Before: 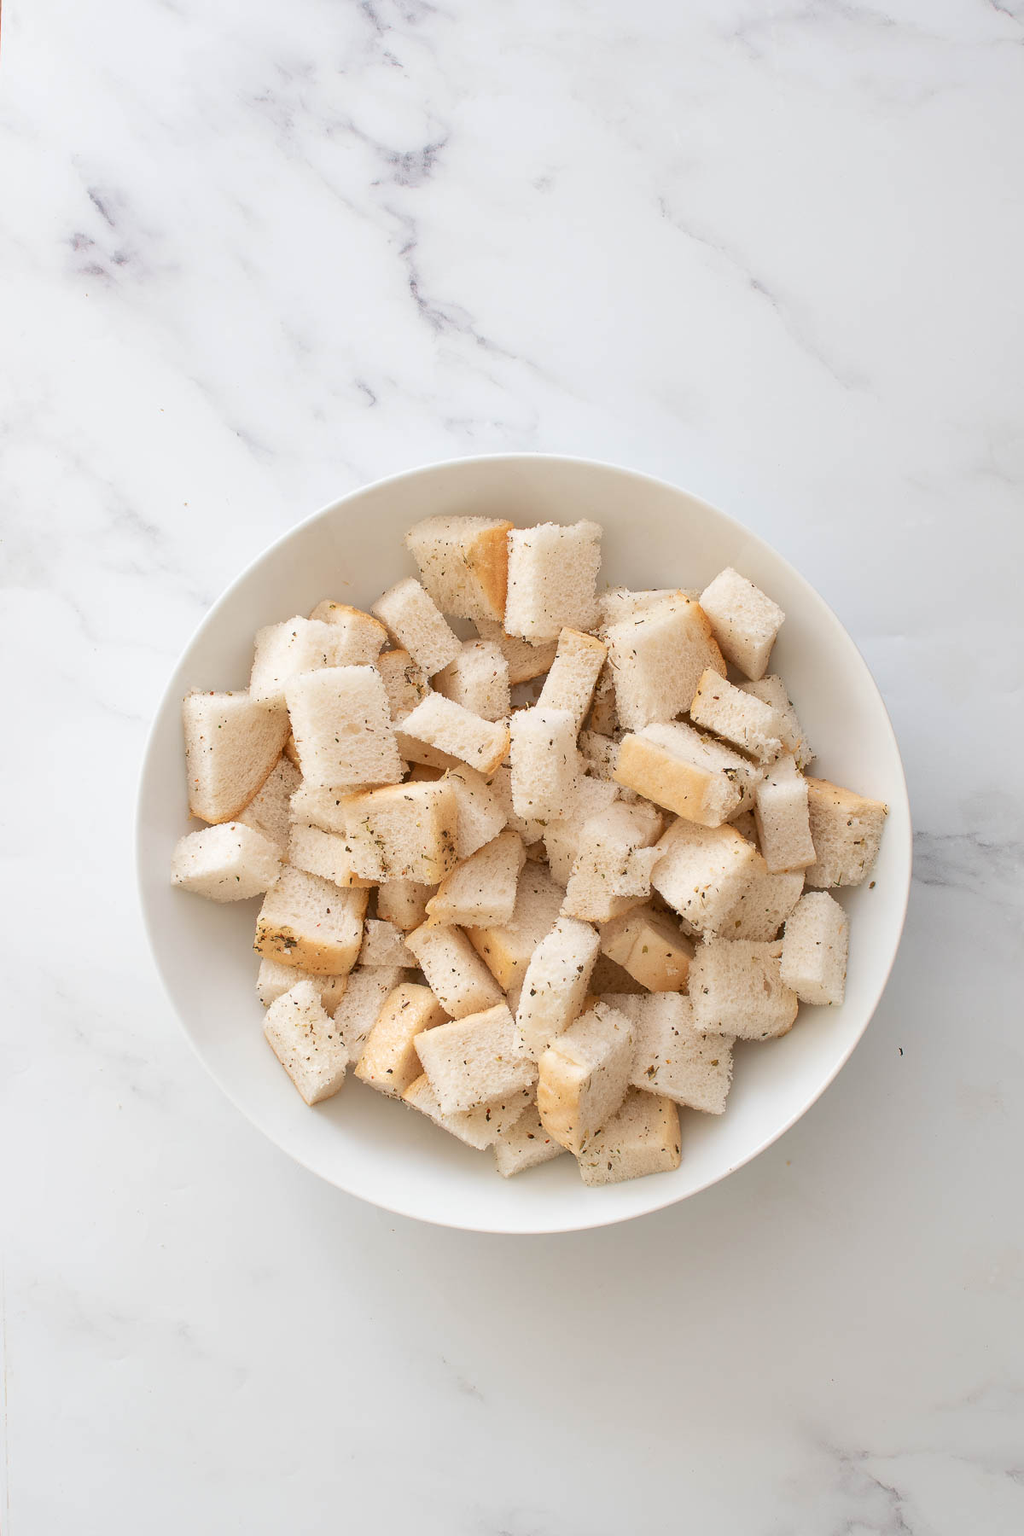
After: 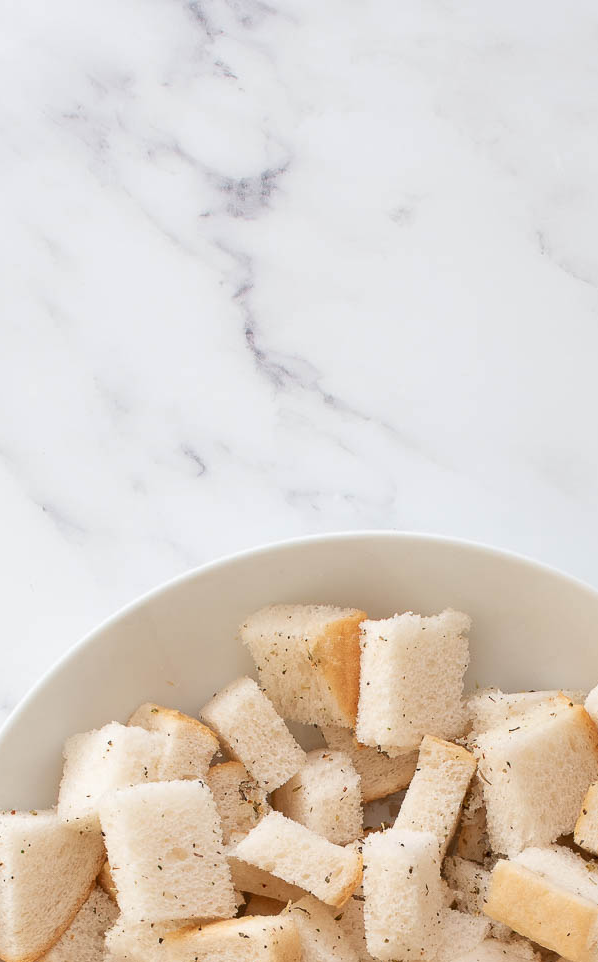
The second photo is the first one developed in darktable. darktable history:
crop: left 19.595%, right 30.526%, bottom 46.541%
